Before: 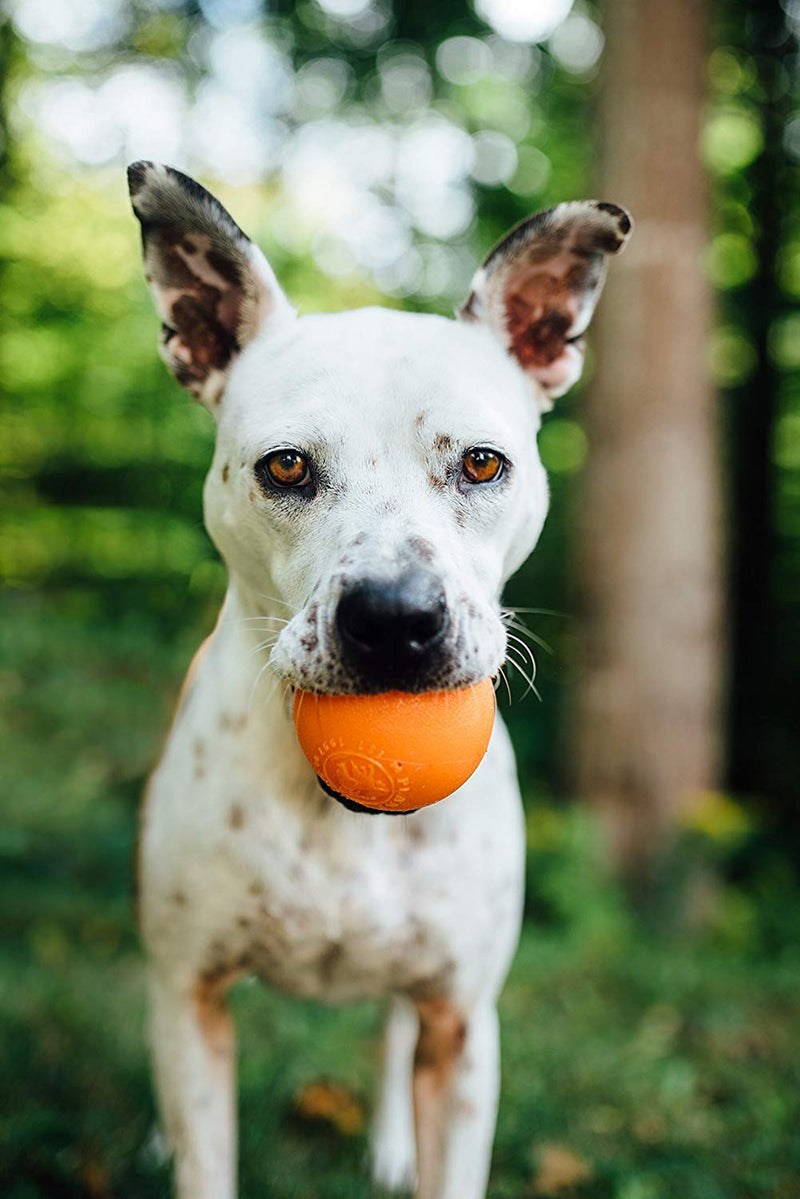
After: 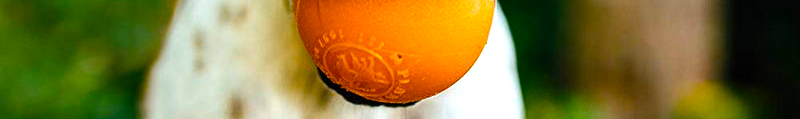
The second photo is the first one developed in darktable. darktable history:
crop and rotate: top 59.084%, bottom 30.916%
color balance rgb: linear chroma grading › global chroma 9%, perceptual saturation grading › global saturation 36%, perceptual saturation grading › shadows 35%, perceptual brilliance grading › global brilliance 15%, perceptual brilliance grading › shadows -35%, global vibrance 15%
